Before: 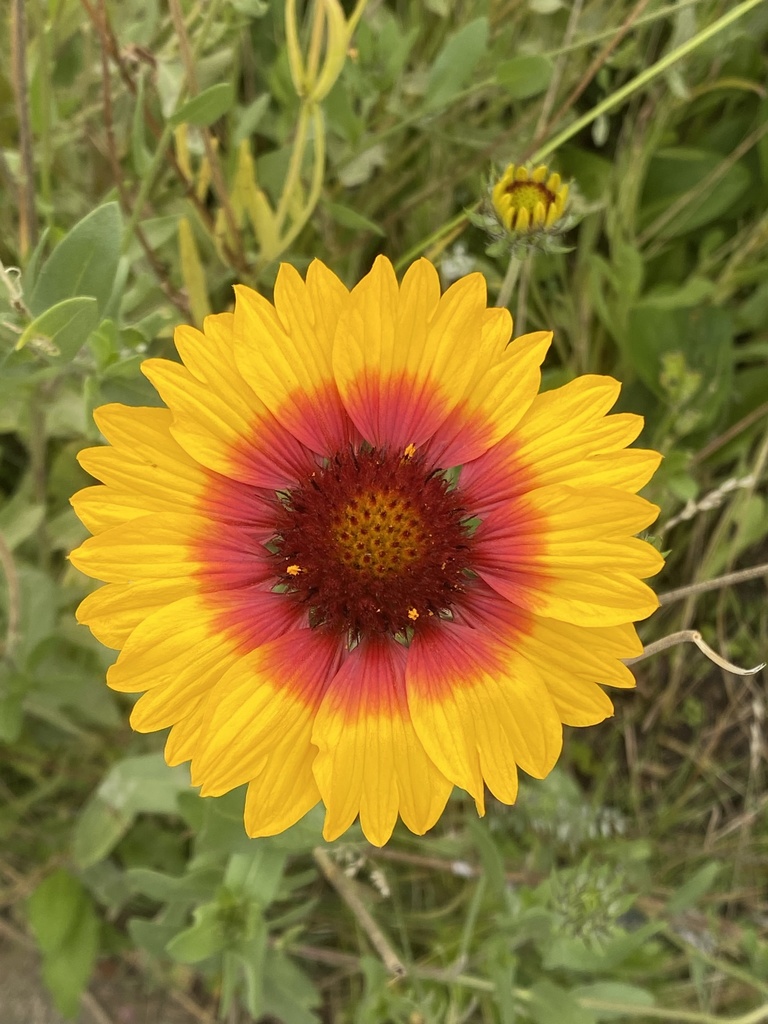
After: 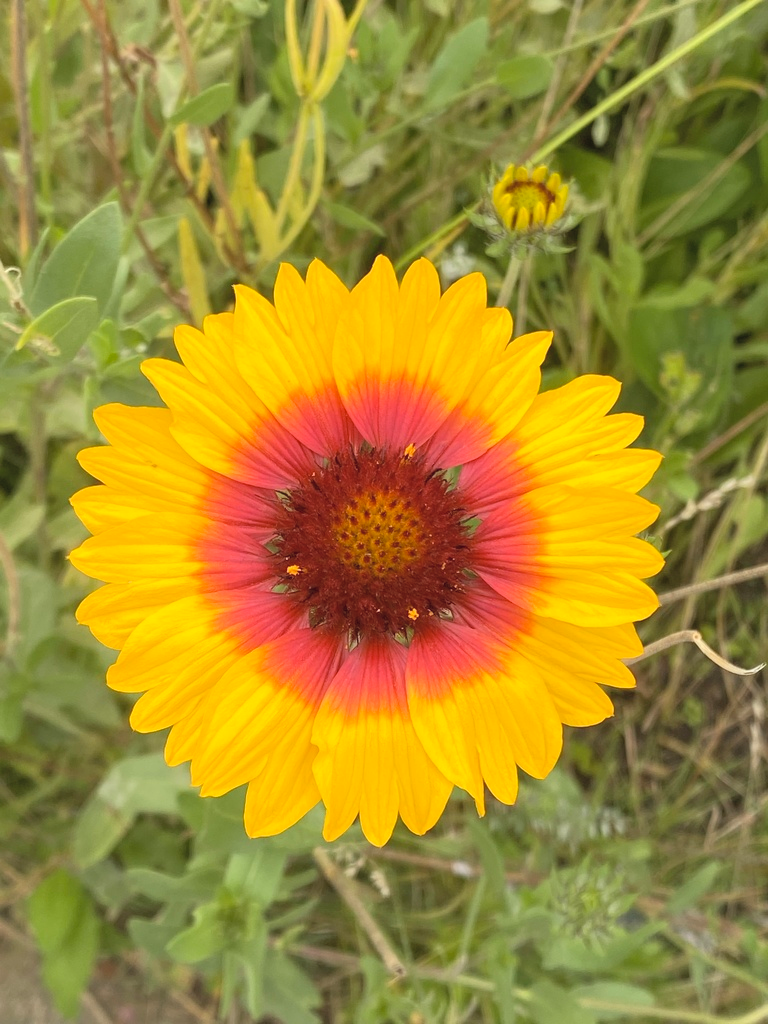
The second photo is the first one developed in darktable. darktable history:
color calibration: illuminant same as pipeline (D50), adaptation XYZ, x 0.346, y 0.359, temperature 5013.09 K
contrast brightness saturation: brightness 0.137
